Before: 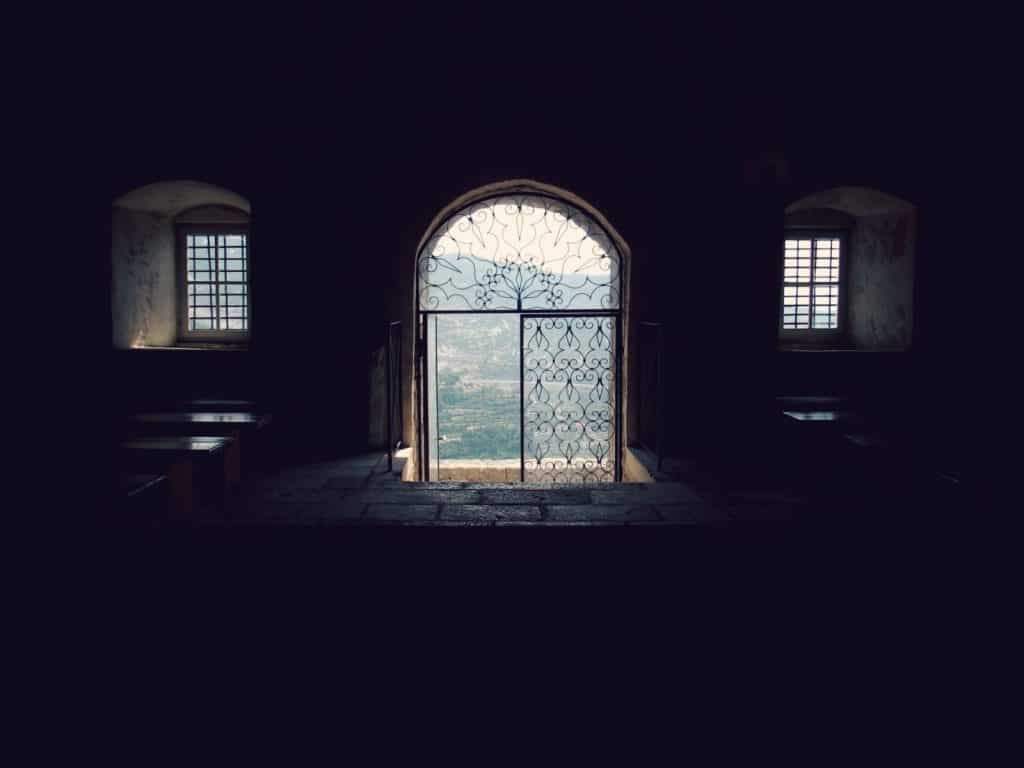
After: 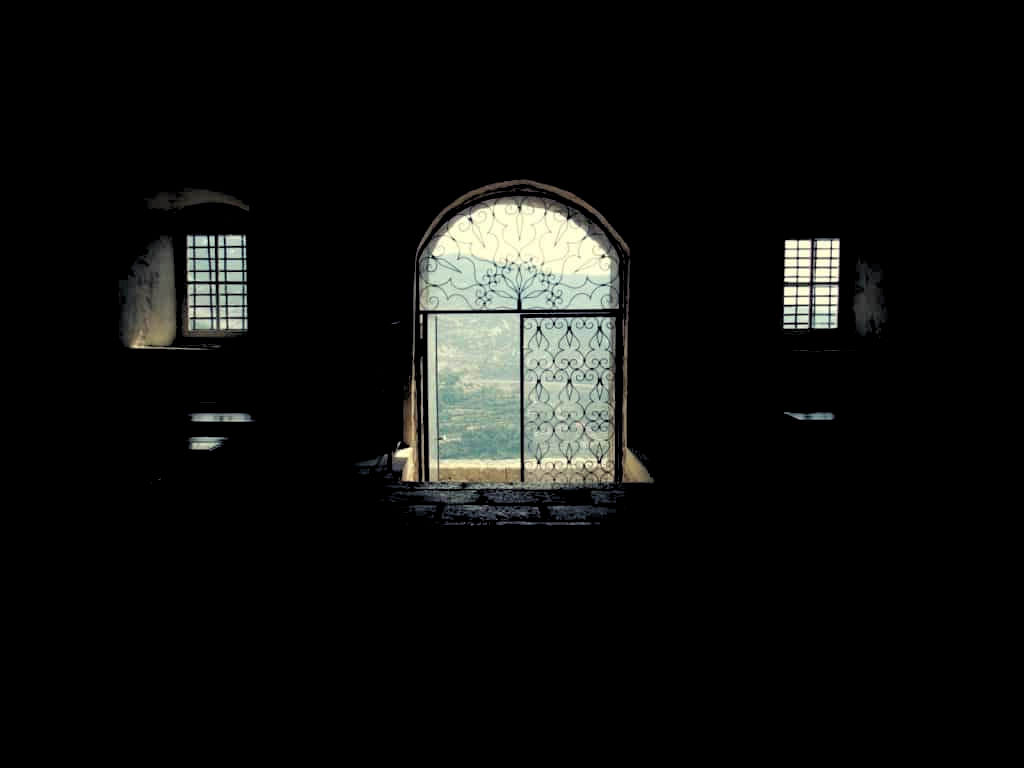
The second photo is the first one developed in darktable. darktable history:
color correction: highlights a* -5.94, highlights b* 11.19
rgb levels: levels [[0.029, 0.461, 0.922], [0, 0.5, 1], [0, 0.5, 1]]
